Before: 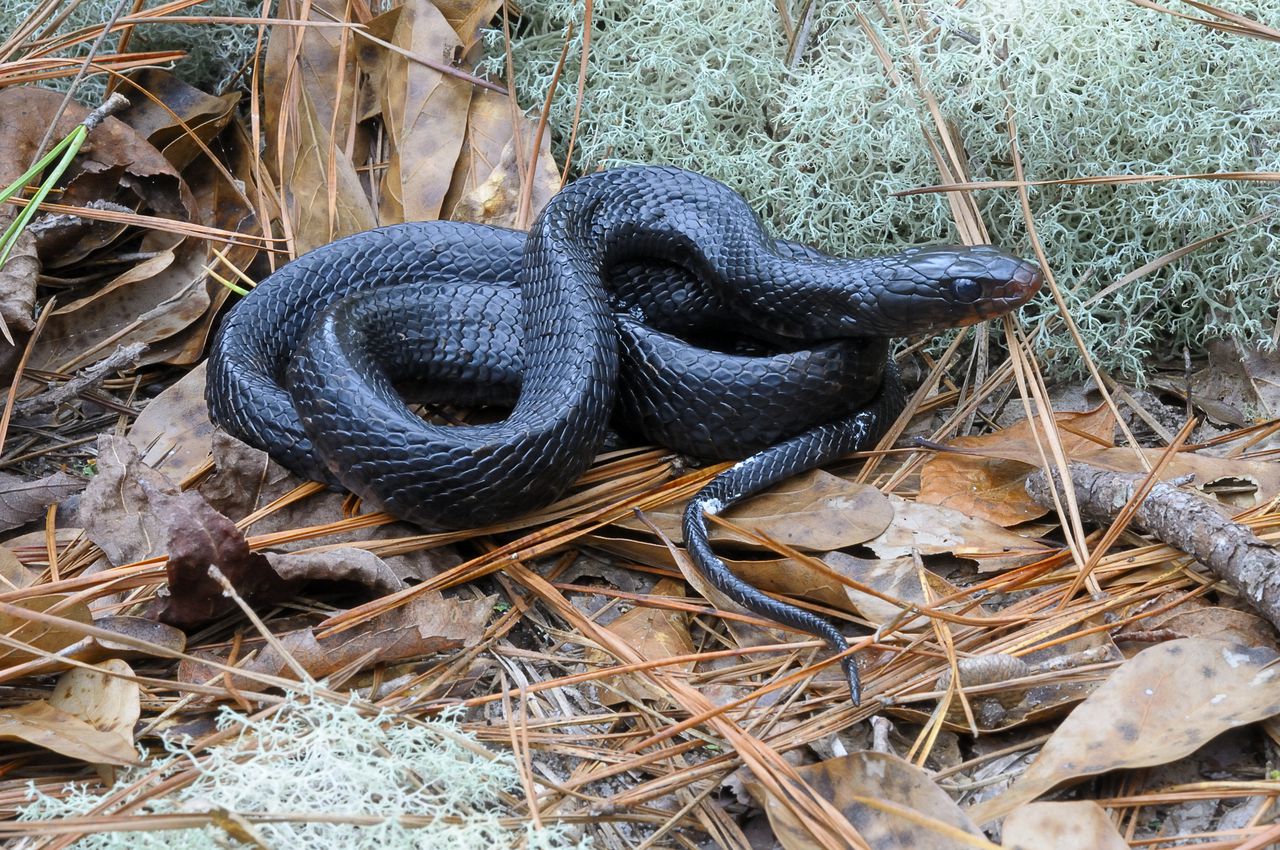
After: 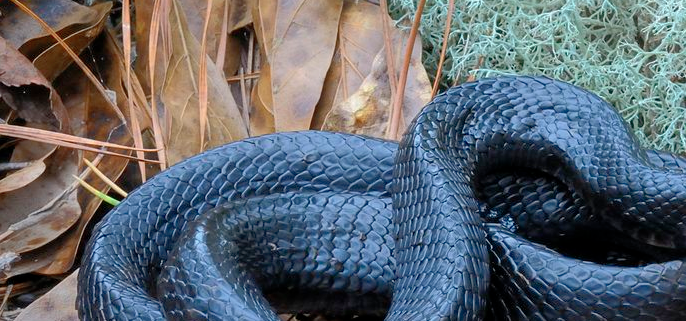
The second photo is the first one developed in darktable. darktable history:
crop: left 10.121%, top 10.631%, right 36.218%, bottom 51.526%
shadows and highlights: on, module defaults
